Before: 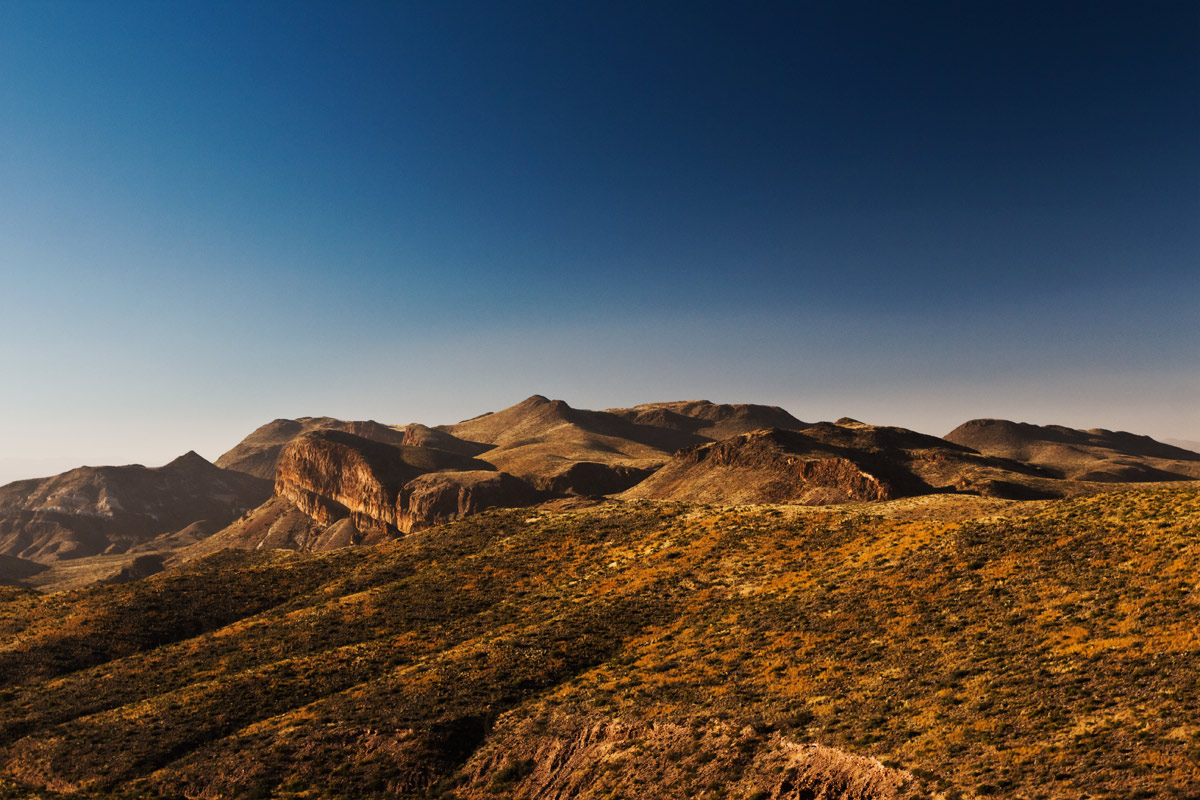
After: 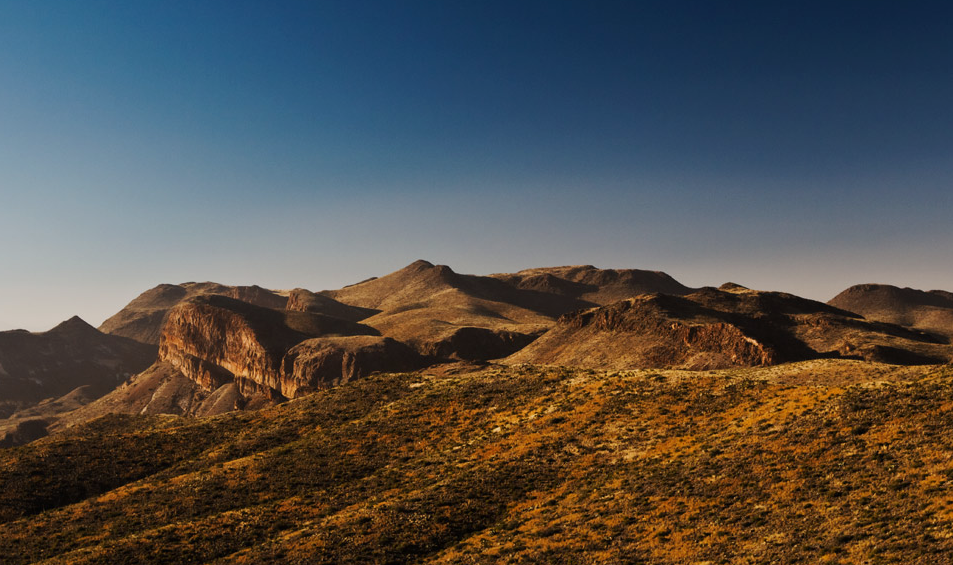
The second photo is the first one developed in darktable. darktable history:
exposure: exposure -0.293 EV, compensate highlight preservation false
crop: left 9.712%, top 16.928%, right 10.845%, bottom 12.332%
